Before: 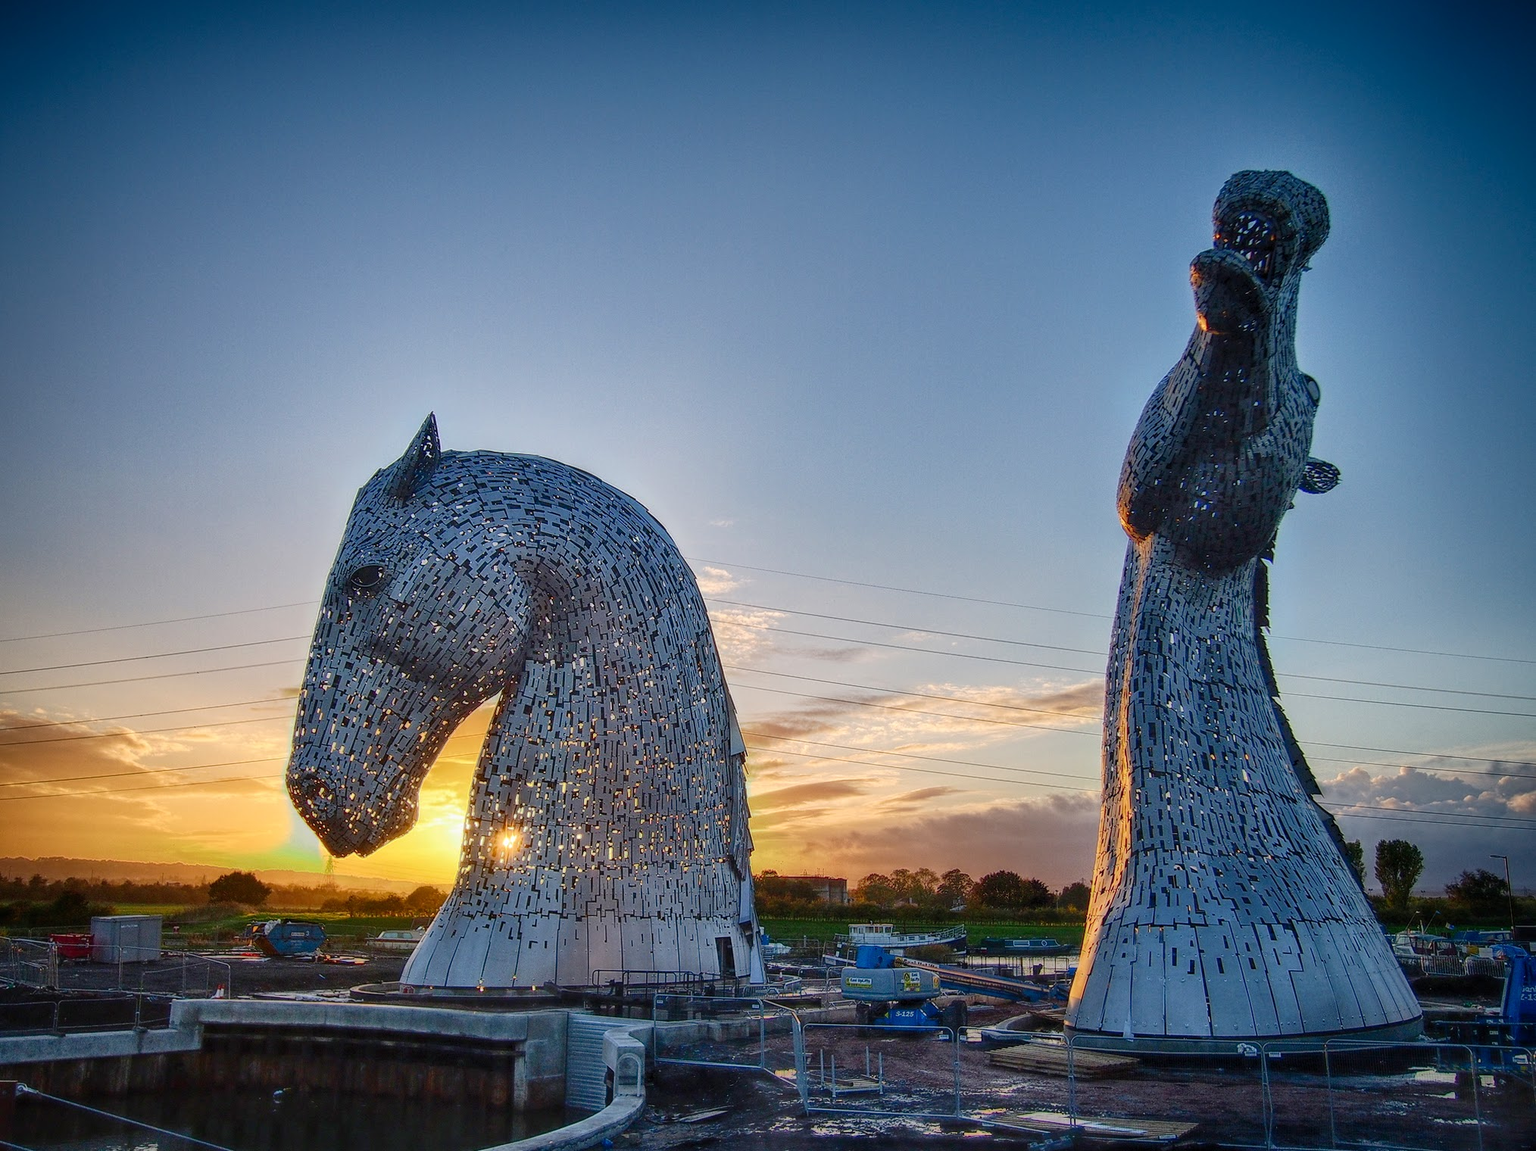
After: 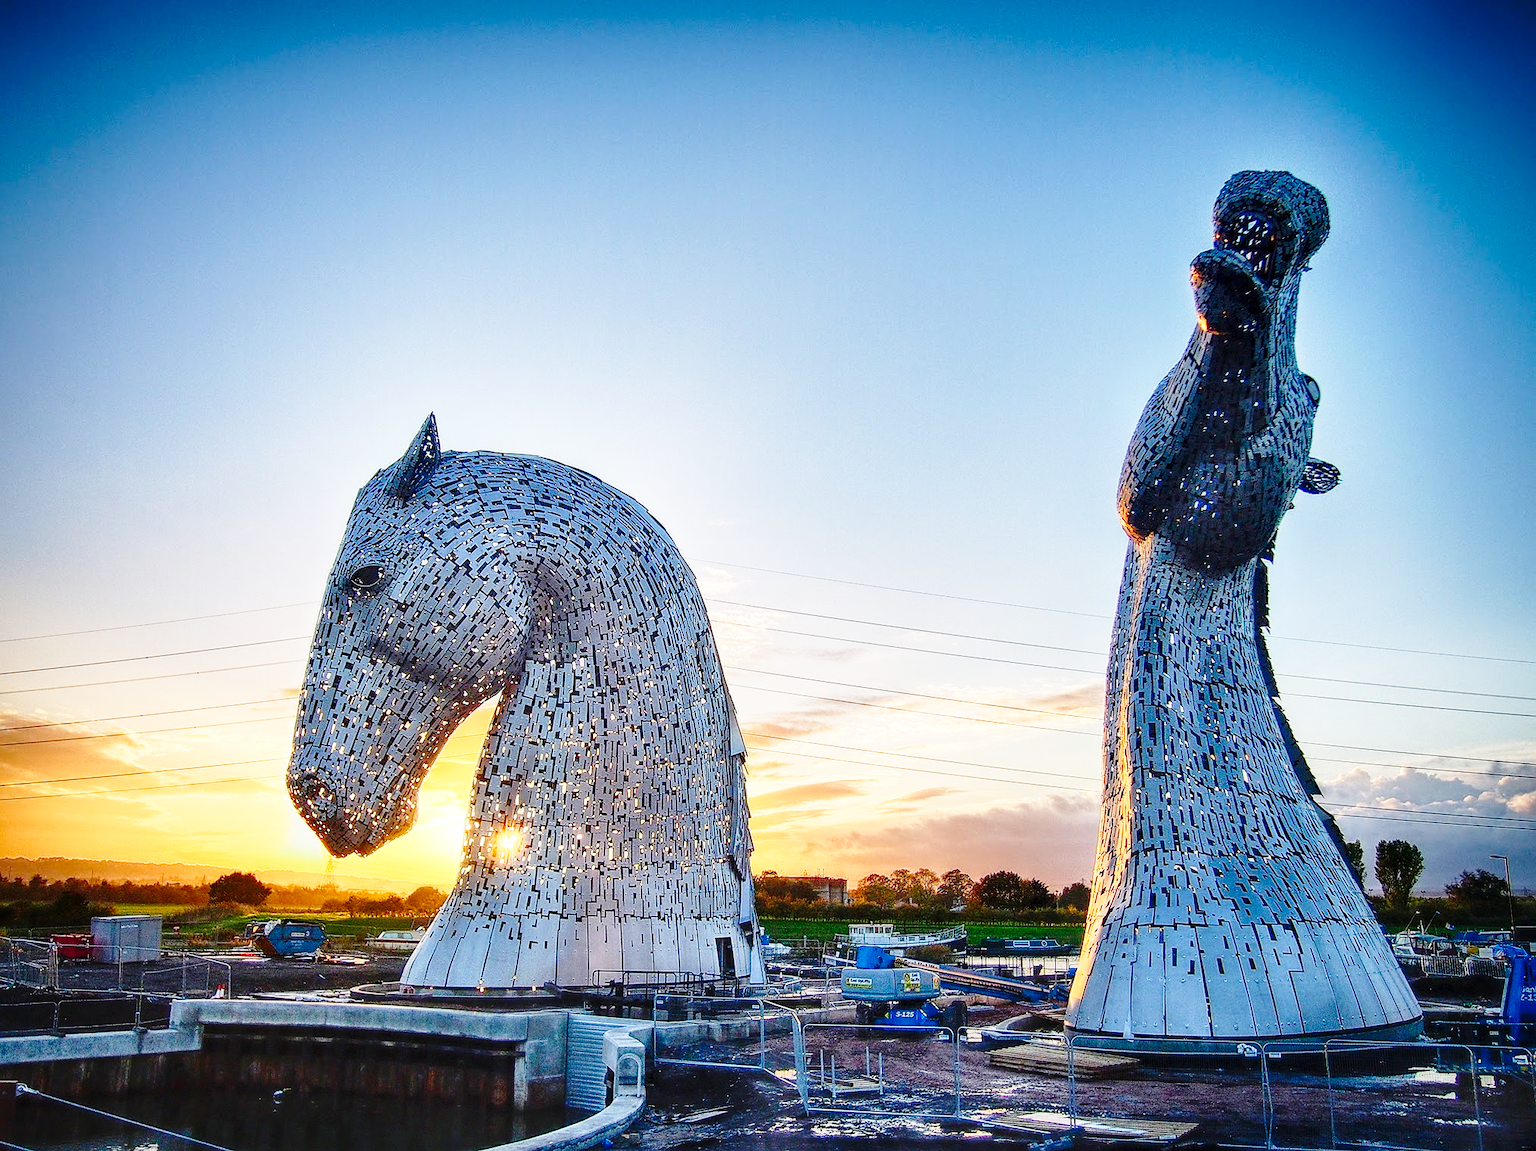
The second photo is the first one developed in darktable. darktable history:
base curve: curves: ch0 [(0, 0) (0.028, 0.03) (0.105, 0.232) (0.387, 0.748) (0.754, 0.968) (1, 1)], fusion 1, exposure shift 0.576, preserve colors none
sharpen: radius 1
